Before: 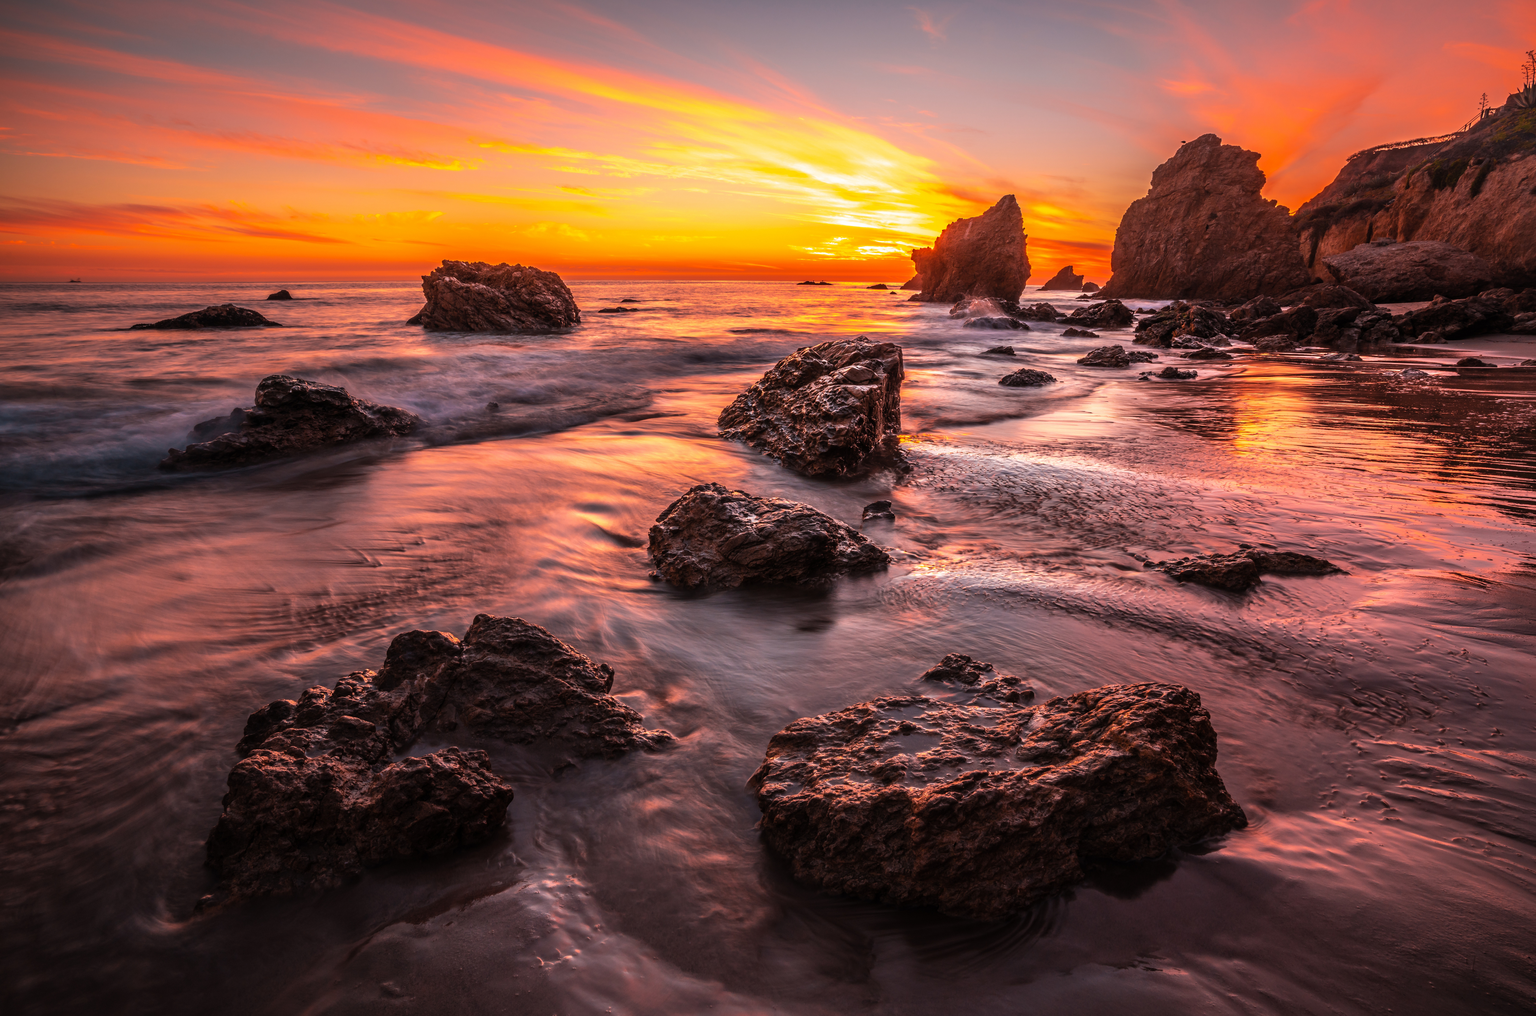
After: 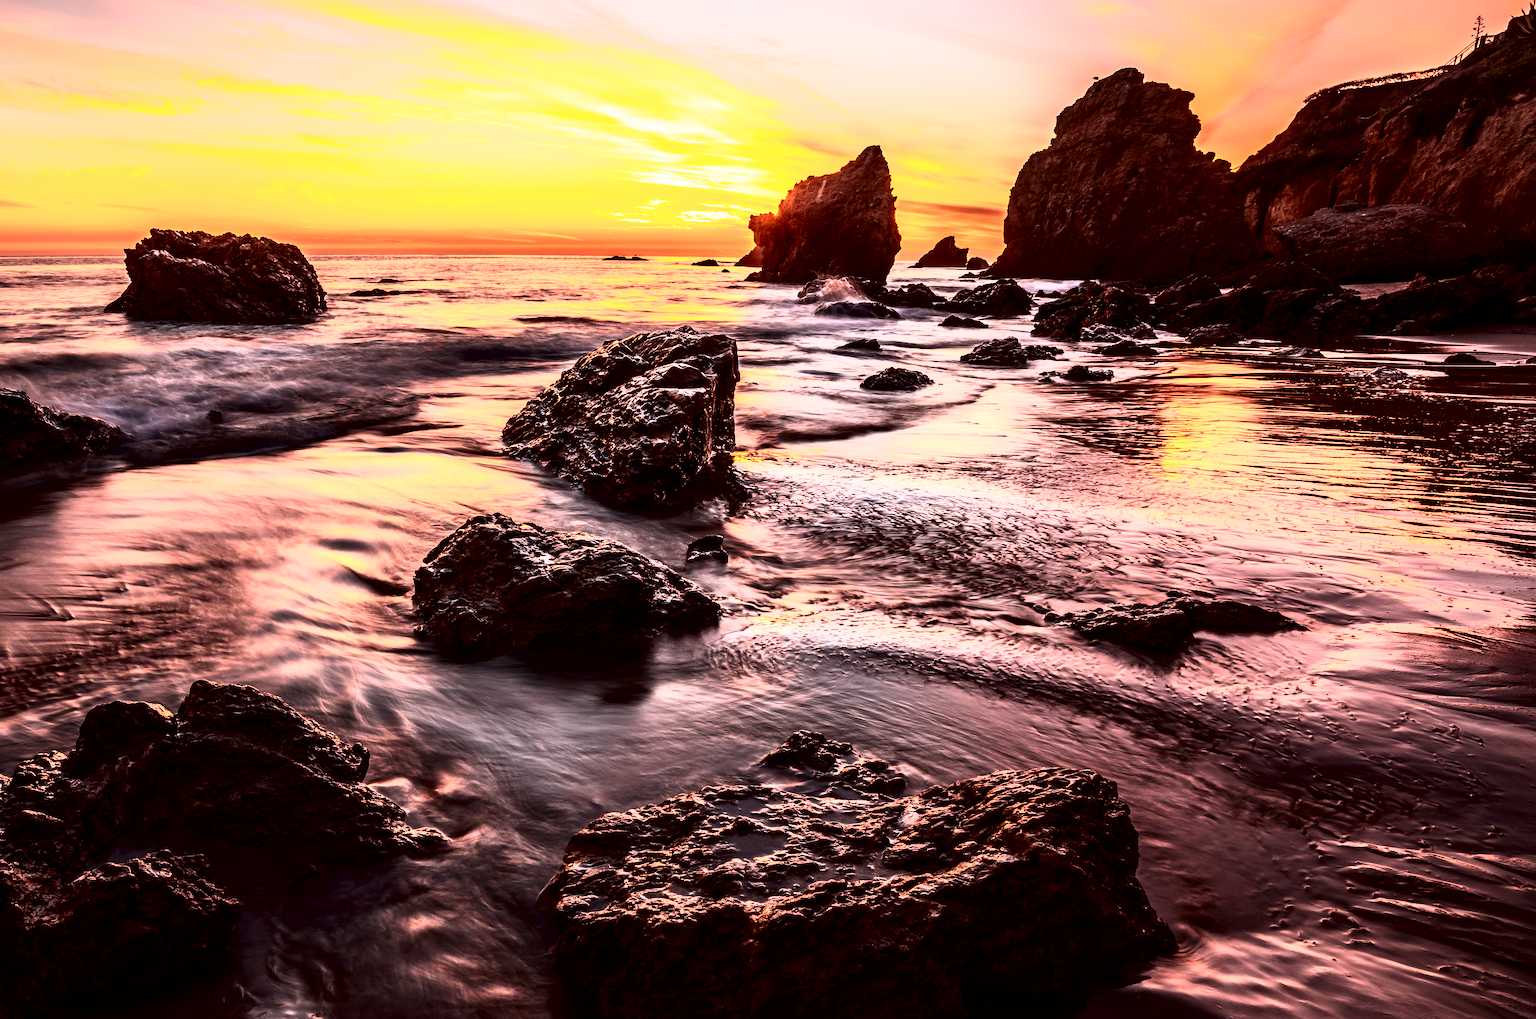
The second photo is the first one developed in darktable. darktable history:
tone curve: curves: ch0 [(0, 0) (0.003, 0) (0.011, 0) (0.025, 0) (0.044, 0.001) (0.069, 0.003) (0.1, 0.003) (0.136, 0.006) (0.177, 0.014) (0.224, 0.056) (0.277, 0.128) (0.335, 0.218) (0.399, 0.346) (0.468, 0.512) (0.543, 0.713) (0.623, 0.898) (0.709, 0.987) (0.801, 0.99) (0.898, 0.99) (1, 1)], color space Lab, independent channels
crop and rotate: left 21.141%, top 7.985%, right 0.451%, bottom 13.359%
